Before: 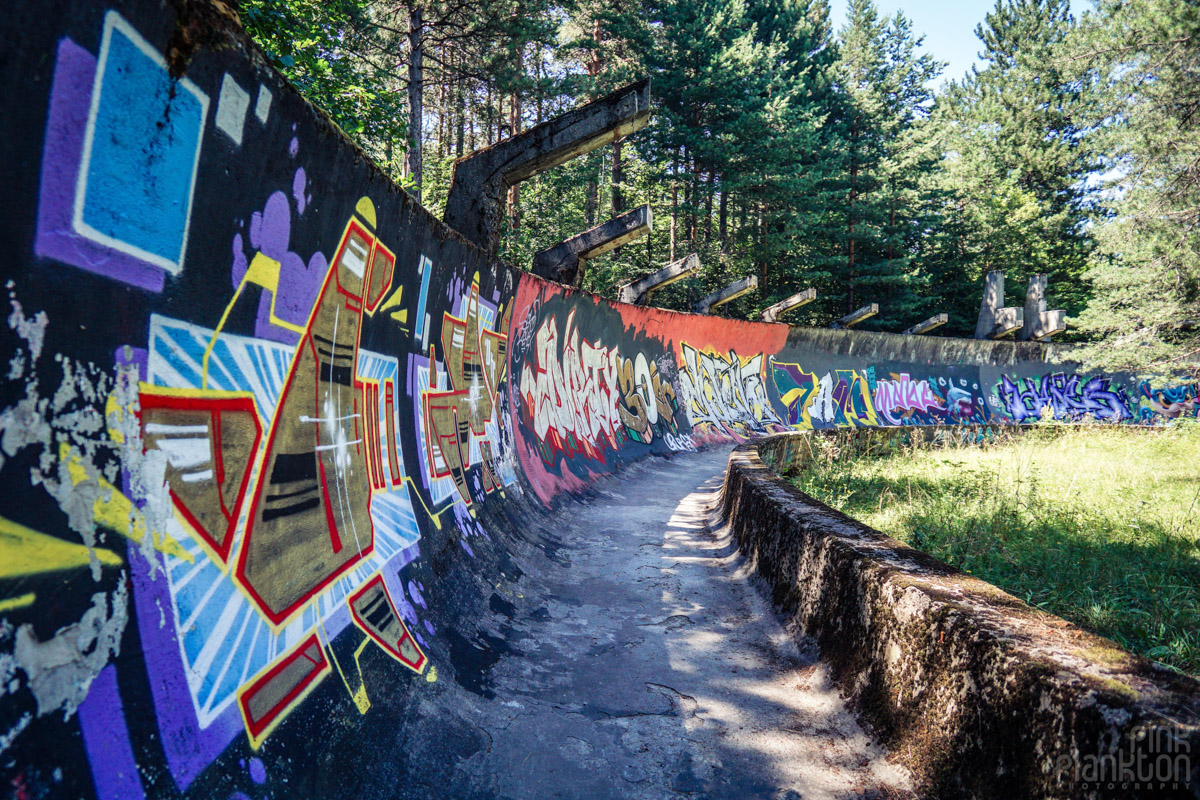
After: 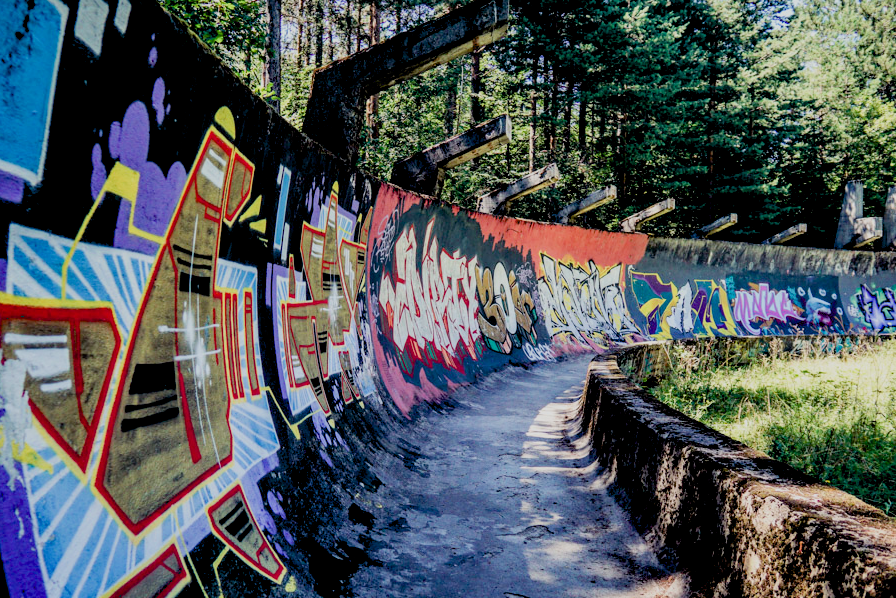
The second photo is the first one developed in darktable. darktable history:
exposure: black level correction 0.025, exposure 0.182 EV, compensate highlight preservation false
crop and rotate: left 11.831%, top 11.346%, right 13.429%, bottom 13.899%
filmic rgb: black relative exposure -7.65 EV, white relative exposure 4.56 EV, hardness 3.61
